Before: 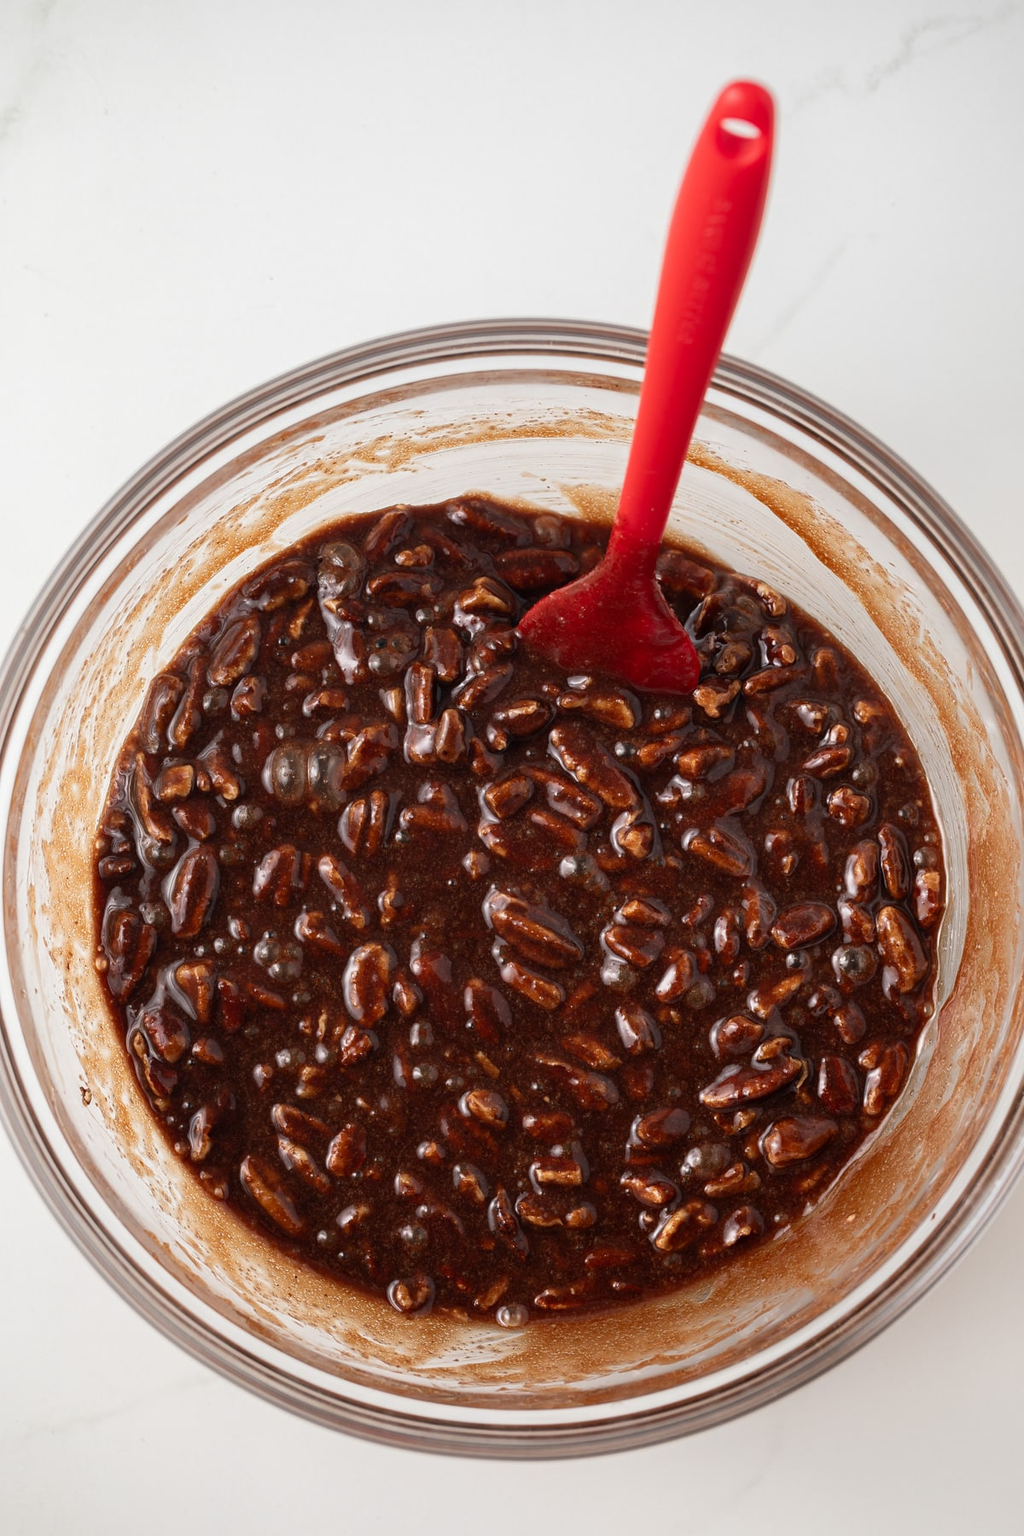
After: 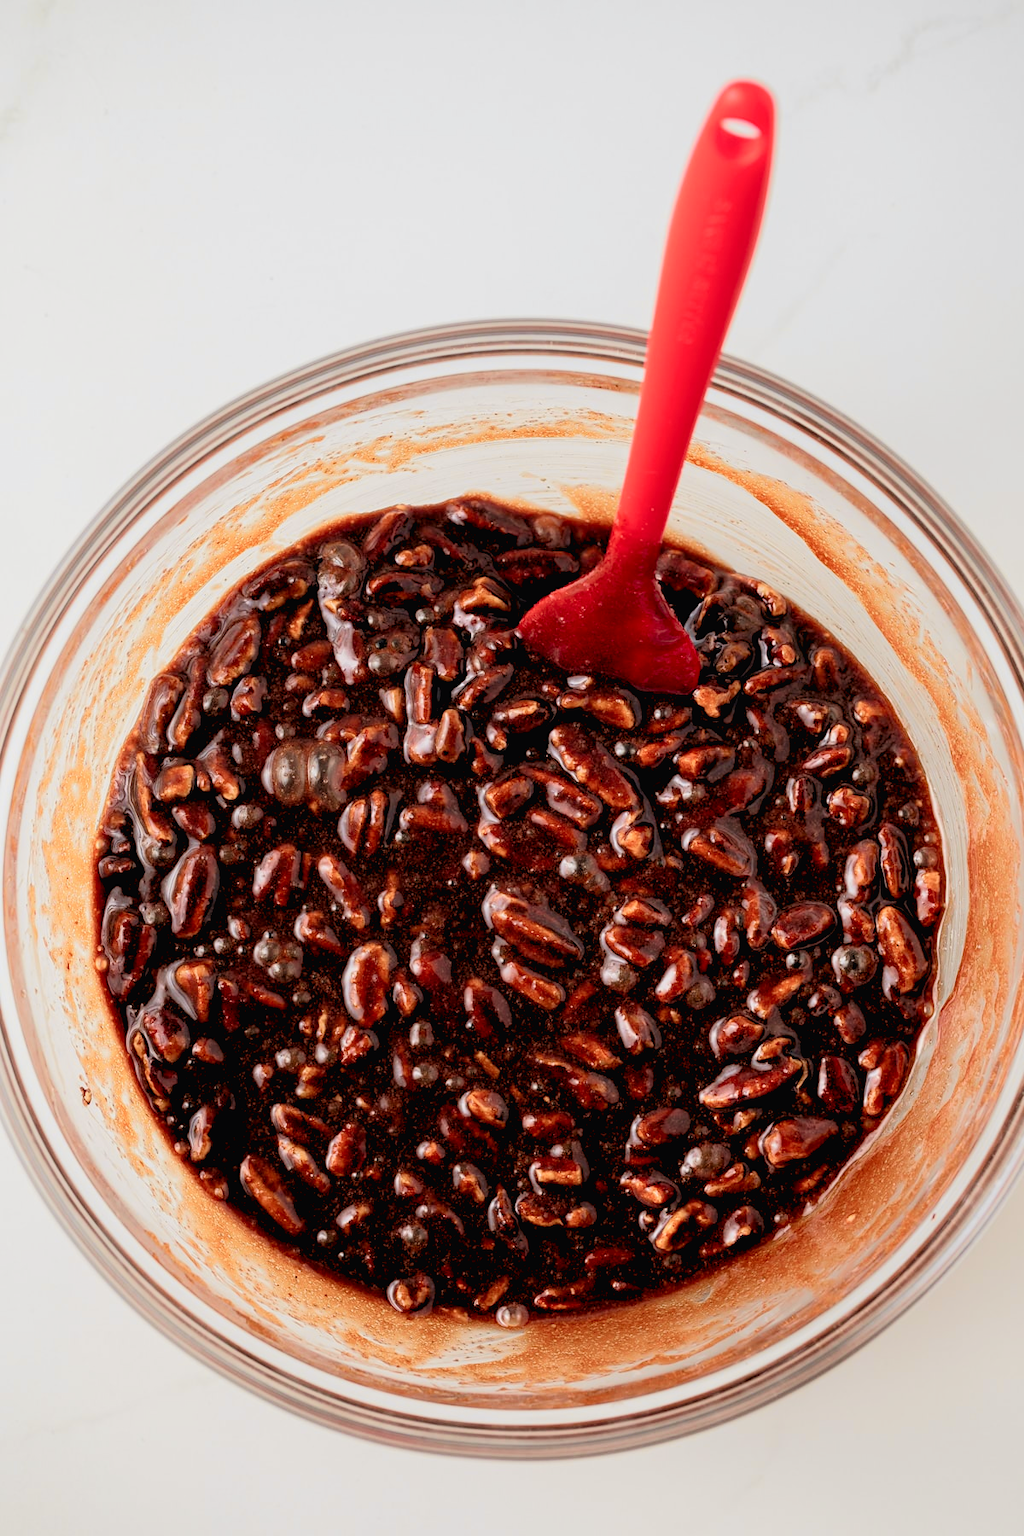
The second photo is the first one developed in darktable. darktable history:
tone curve: curves: ch0 [(0, 0.013) (0.054, 0.018) (0.205, 0.191) (0.289, 0.292) (0.39, 0.424) (0.493, 0.551) (0.666, 0.743) (0.795, 0.841) (1, 0.998)]; ch1 [(0, 0) (0.385, 0.343) (0.439, 0.415) (0.494, 0.495) (0.501, 0.501) (0.51, 0.509) (0.54, 0.552) (0.586, 0.614) (0.66, 0.706) (0.783, 0.804) (1, 1)]; ch2 [(0, 0) (0.32, 0.281) (0.403, 0.399) (0.441, 0.428) (0.47, 0.469) (0.498, 0.496) (0.524, 0.538) (0.566, 0.579) (0.633, 0.665) (0.7, 0.711) (1, 1)], color space Lab, independent channels, preserve colors none
rgb levels: preserve colors sum RGB, levels [[0.038, 0.433, 0.934], [0, 0.5, 1], [0, 0.5, 1]]
